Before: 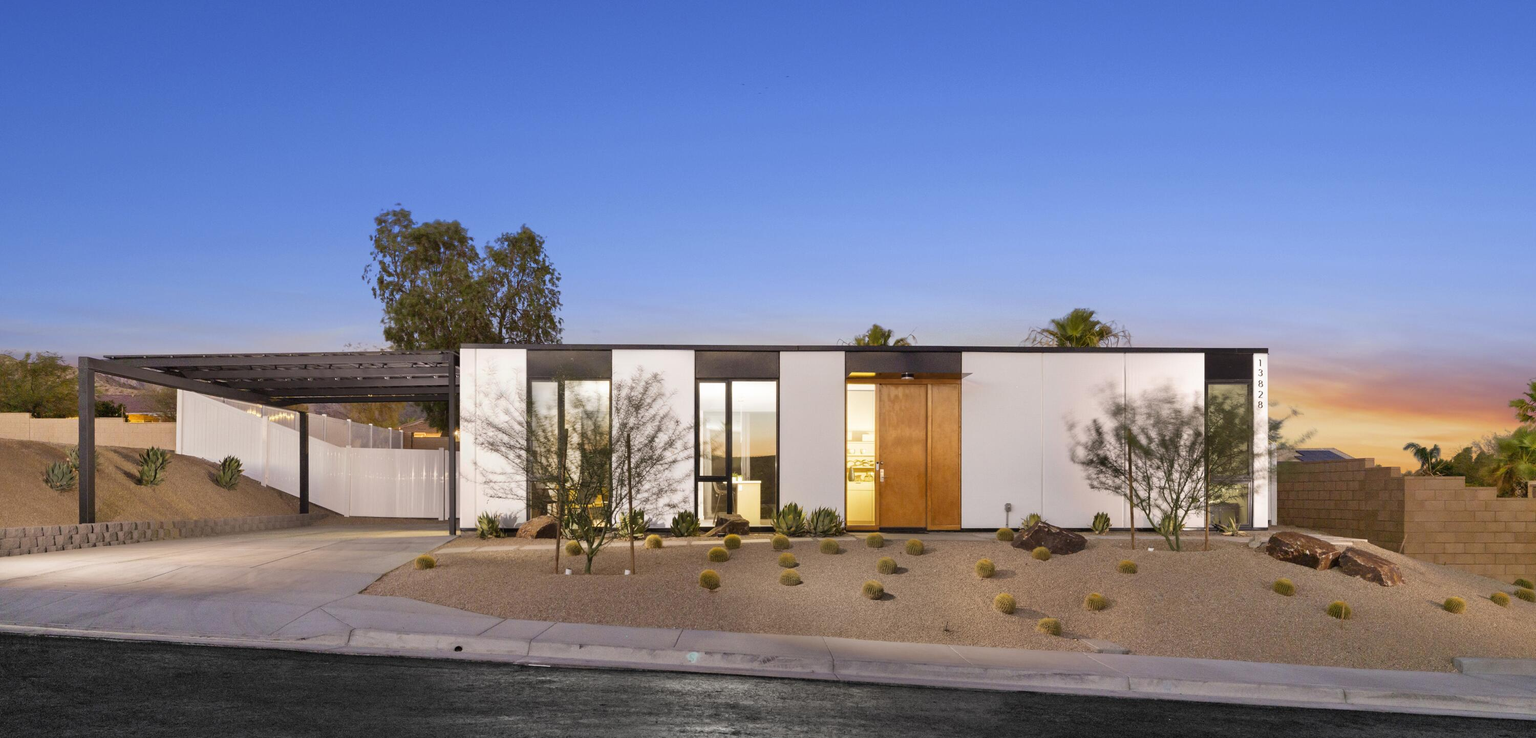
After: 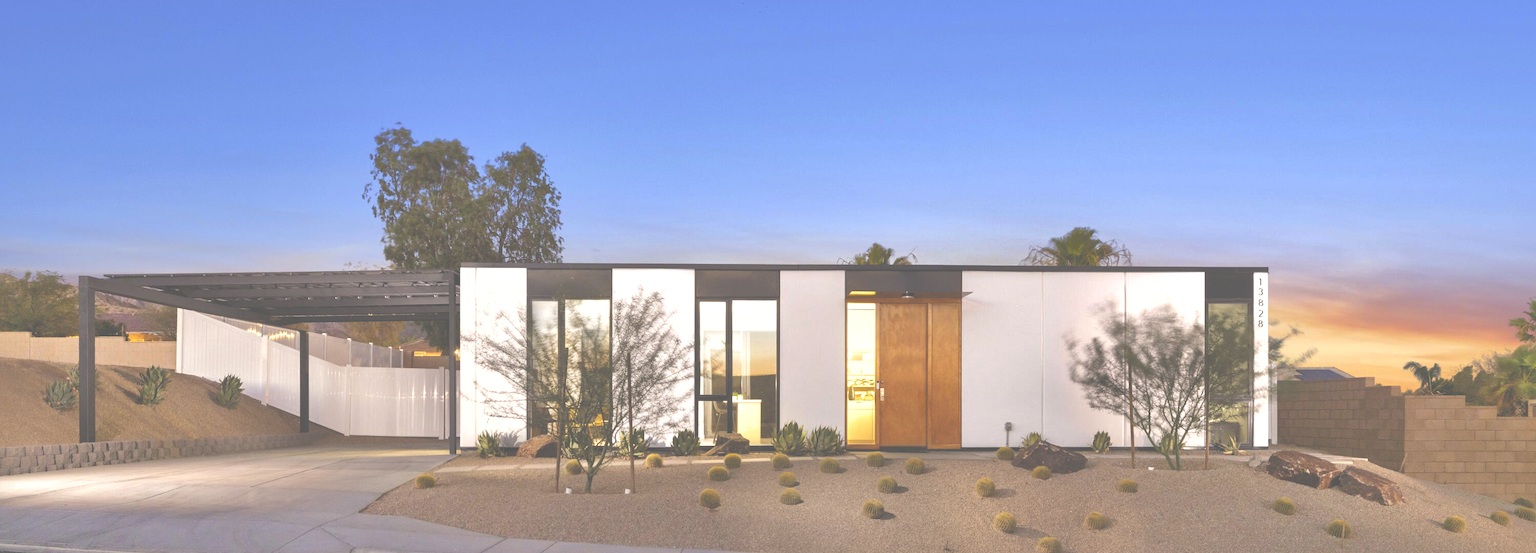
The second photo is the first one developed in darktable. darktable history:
exposure: black level correction -0.069, exposure 0.502 EV, compensate exposure bias true, compensate highlight preservation false
tone equalizer: edges refinement/feathering 500, mask exposure compensation -1.57 EV, preserve details no
crop: top 11.038%, bottom 13.904%
shadows and highlights: highlights color adjustment 49.23%
